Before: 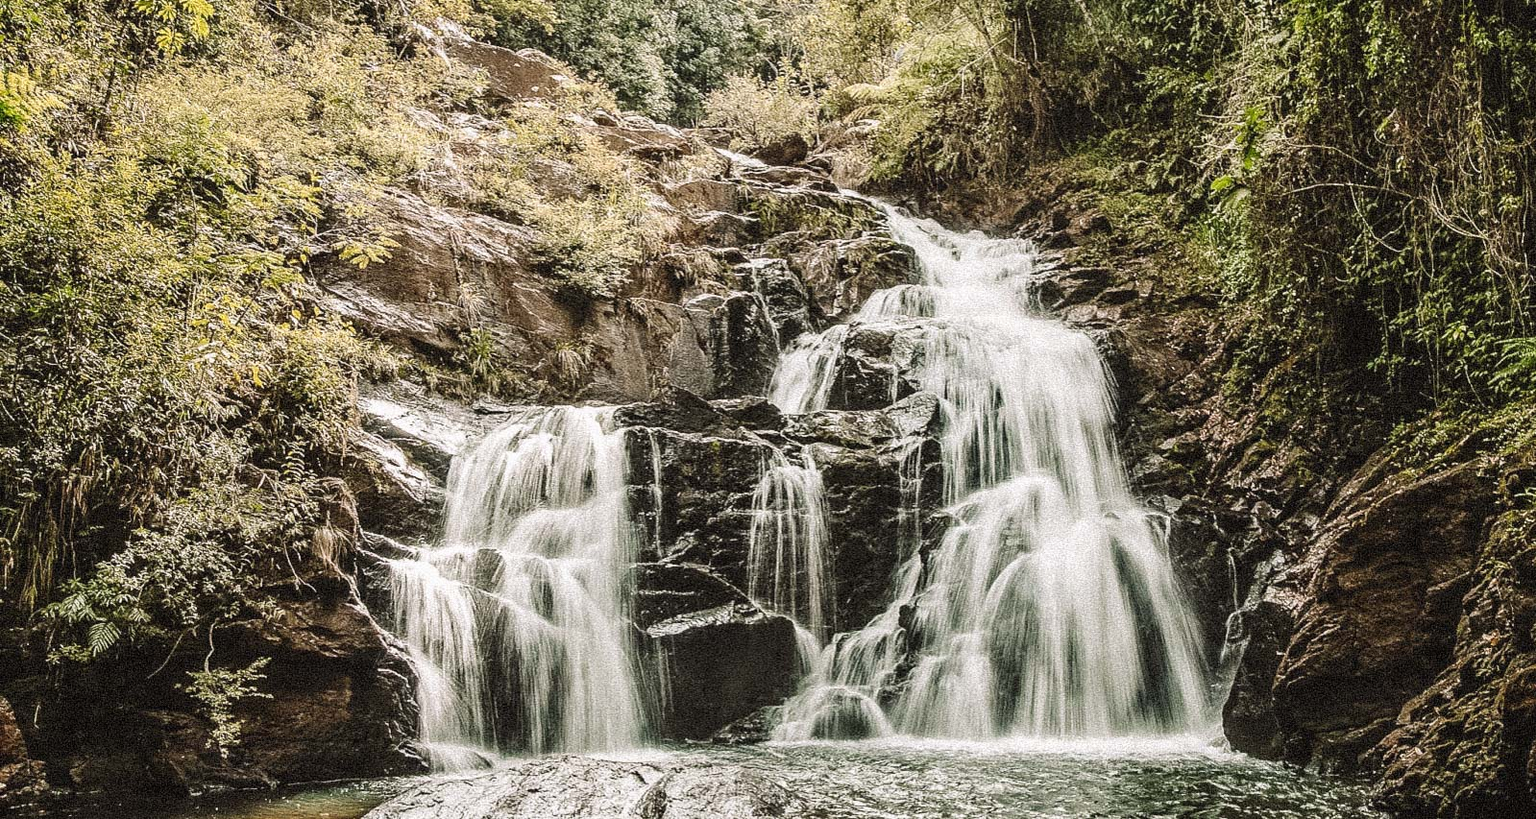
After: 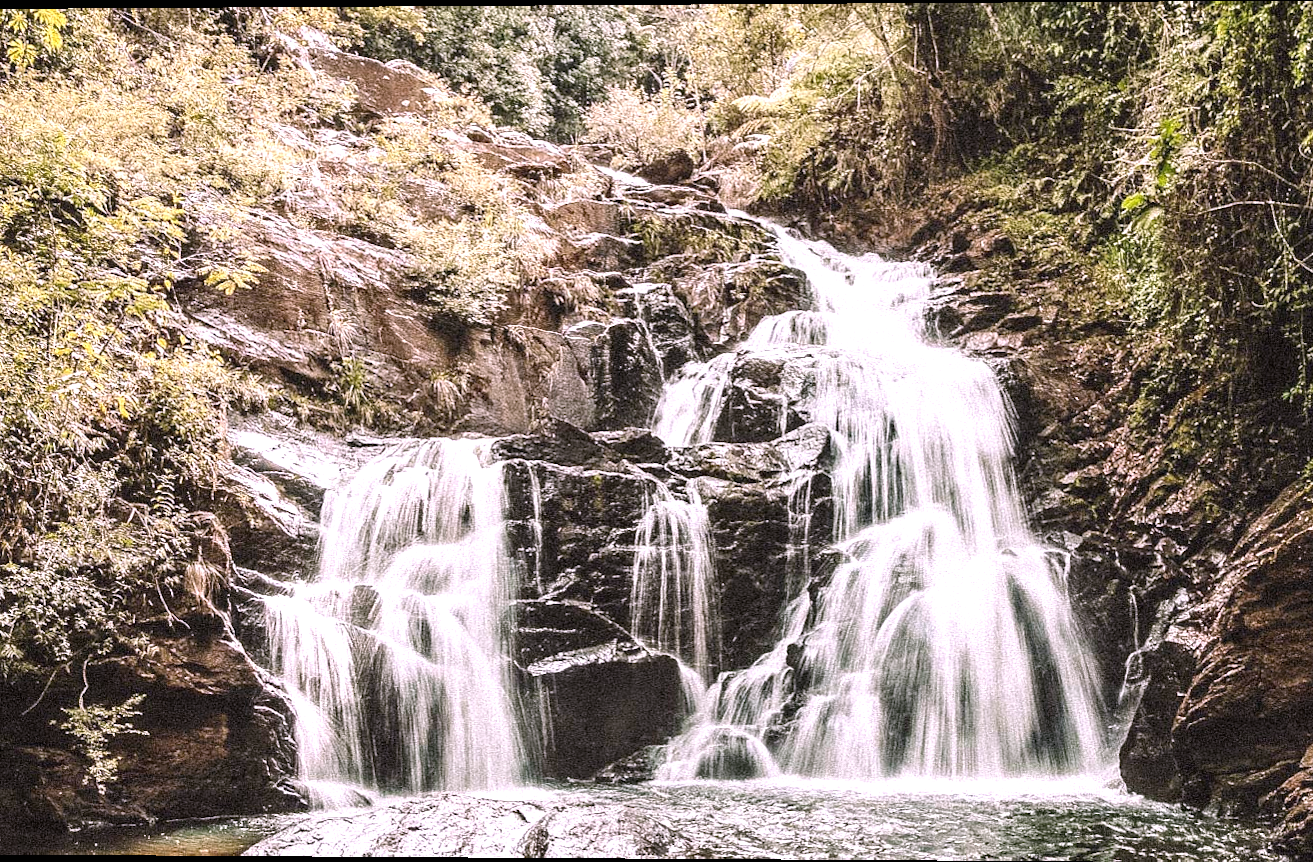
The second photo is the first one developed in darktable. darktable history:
white balance: red 1.066, blue 1.119
crop and rotate: left 9.597%, right 10.195%
rotate and perspective: lens shift (vertical) 0.048, lens shift (horizontal) -0.024, automatic cropping off
exposure: black level correction 0, exposure 0.5 EV, compensate highlight preservation false
